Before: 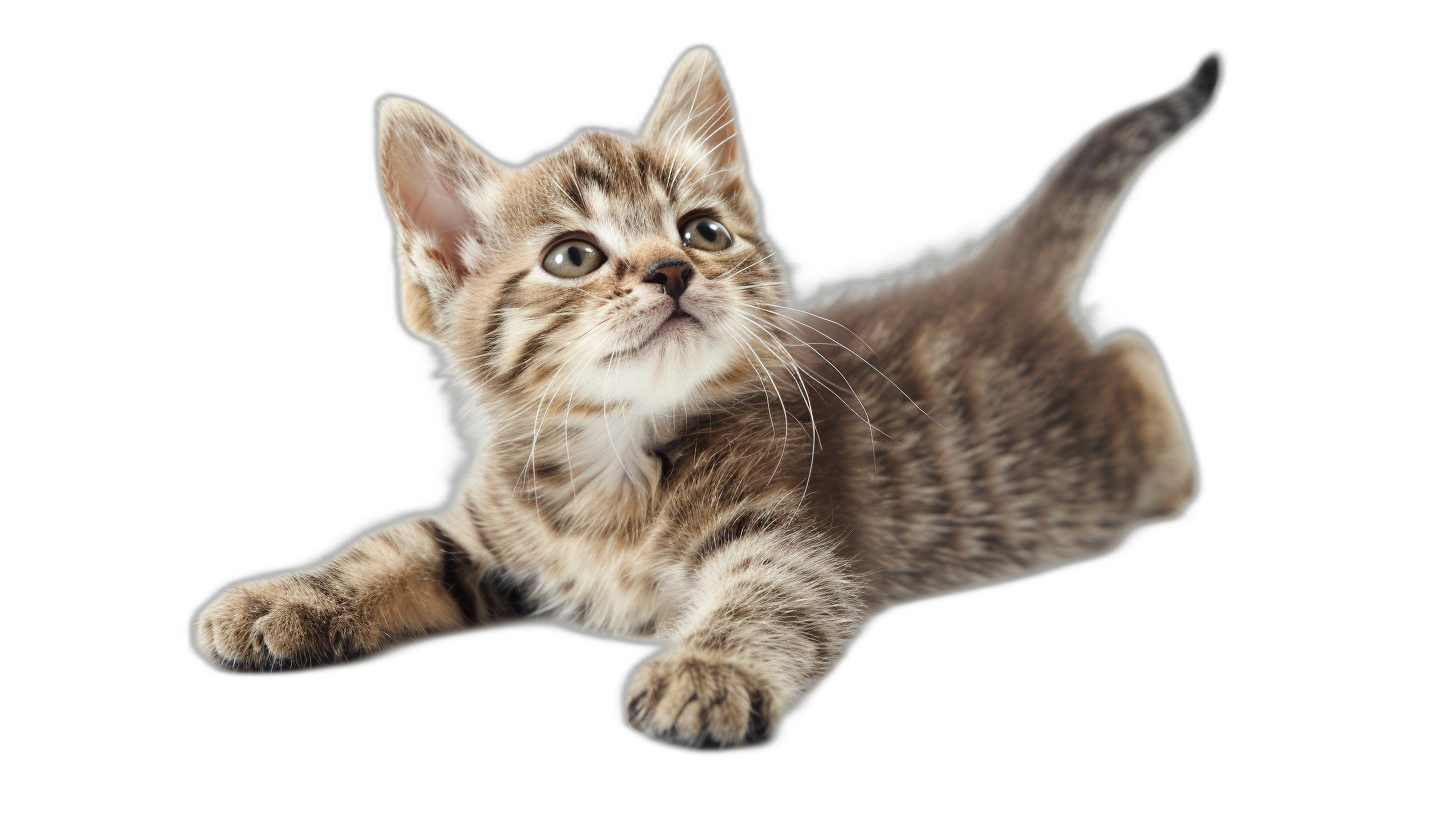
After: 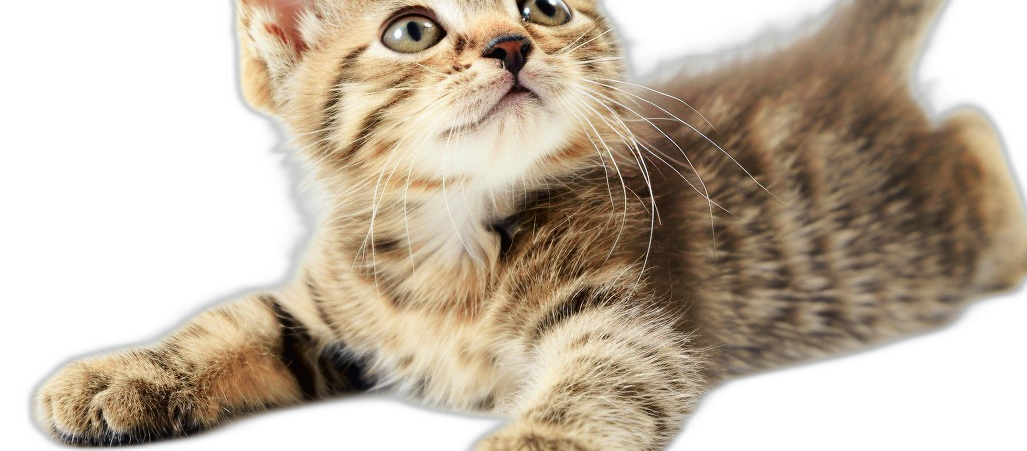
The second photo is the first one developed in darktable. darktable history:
crop: left 11.123%, top 27.61%, right 18.3%, bottom 17.034%
tone curve: curves: ch0 [(0, 0.013) (0.054, 0.018) (0.205, 0.197) (0.289, 0.309) (0.382, 0.437) (0.475, 0.552) (0.666, 0.743) (0.791, 0.85) (1, 0.998)]; ch1 [(0, 0) (0.394, 0.338) (0.449, 0.404) (0.499, 0.498) (0.526, 0.528) (0.543, 0.564) (0.589, 0.633) (0.66, 0.687) (0.783, 0.804) (1, 1)]; ch2 [(0, 0) (0.304, 0.31) (0.403, 0.399) (0.441, 0.421) (0.474, 0.466) (0.498, 0.496) (0.524, 0.538) (0.555, 0.584) (0.633, 0.665) (0.7, 0.711) (1, 1)], color space Lab, independent channels, preserve colors none
